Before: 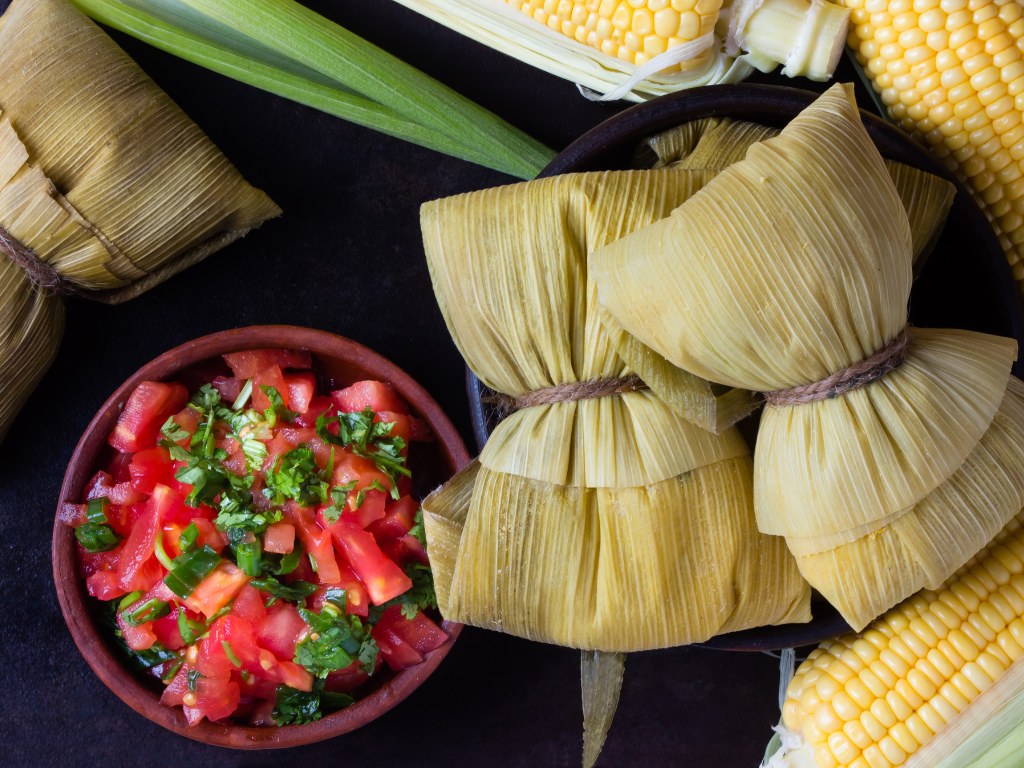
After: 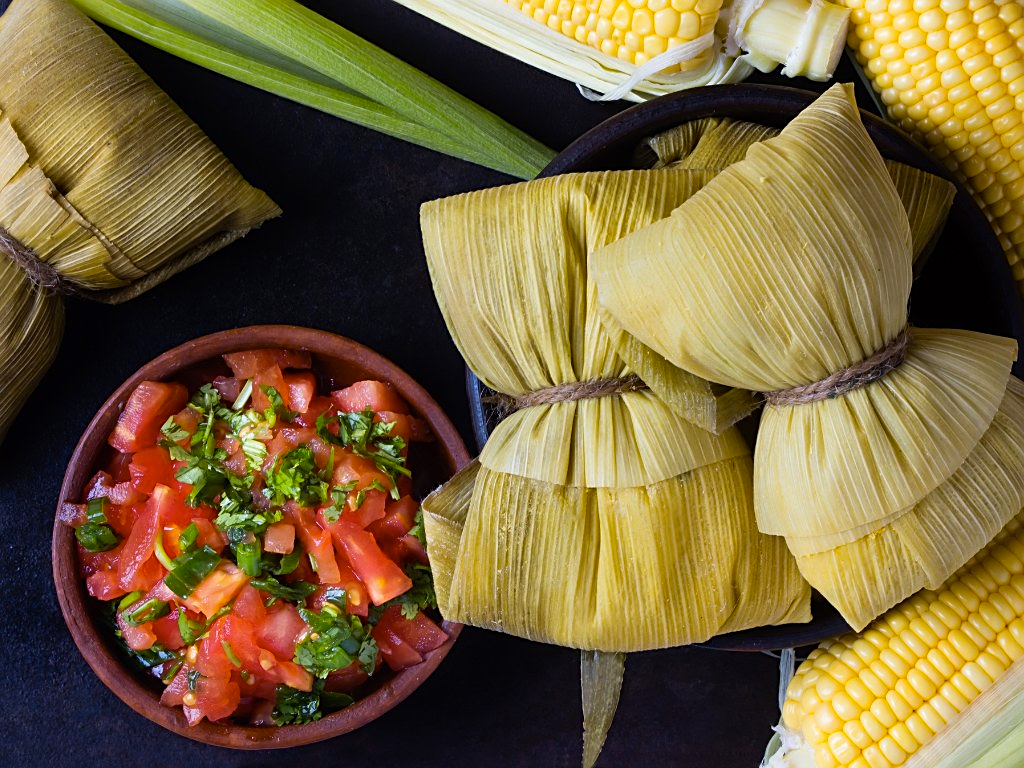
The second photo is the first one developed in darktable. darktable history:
color contrast: green-magenta contrast 0.85, blue-yellow contrast 1.25, unbound 0
sharpen: on, module defaults
